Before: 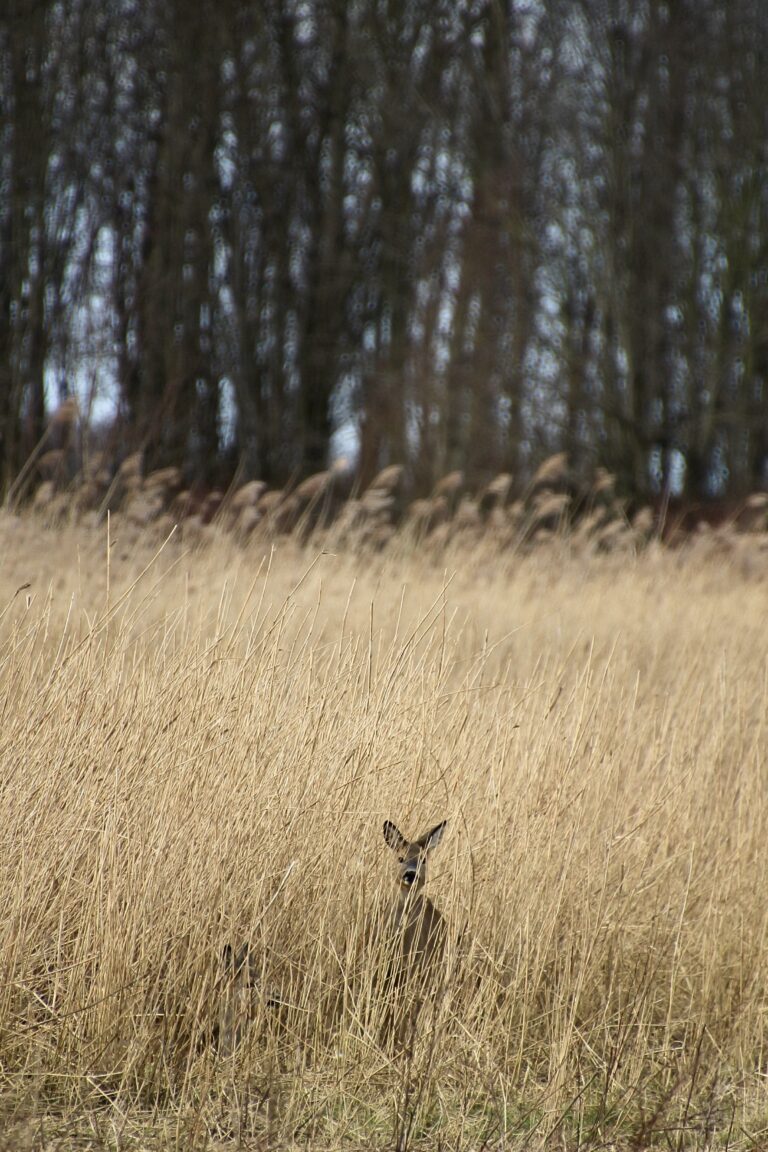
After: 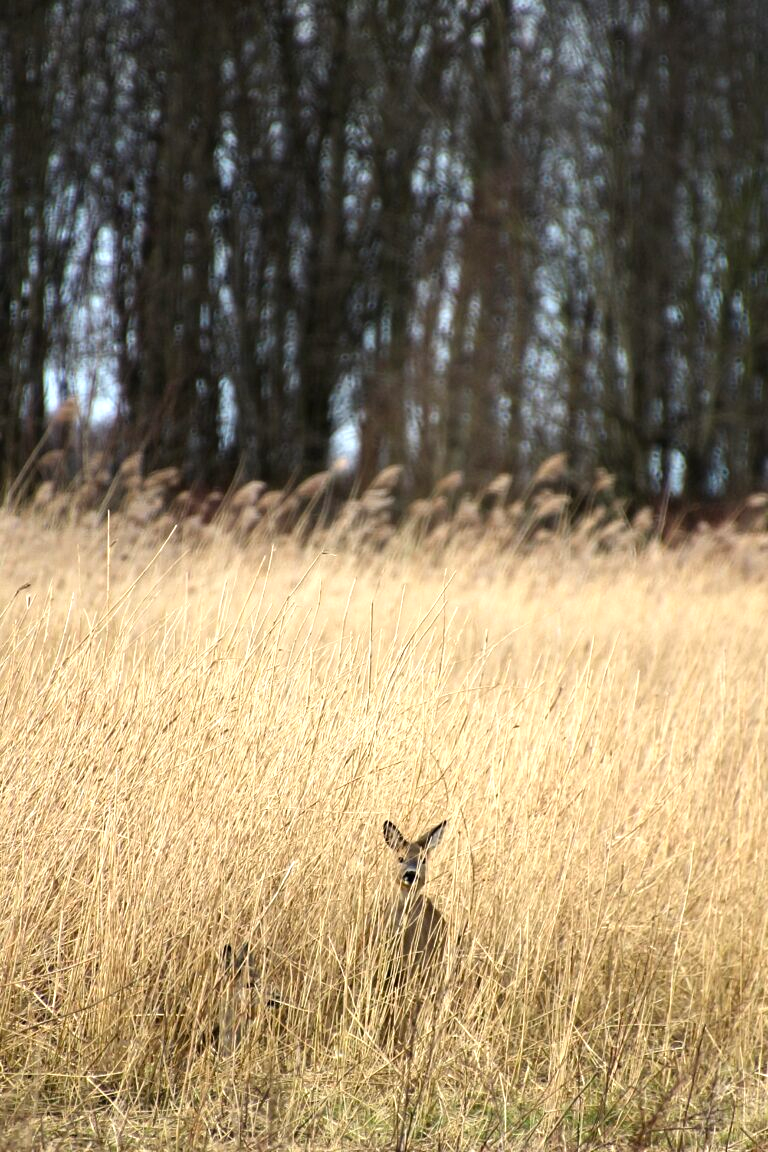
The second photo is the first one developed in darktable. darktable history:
tone equalizer: -8 EV -0.715 EV, -7 EV -0.724 EV, -6 EV -0.604 EV, -5 EV -0.364 EV, -3 EV 0.398 EV, -2 EV 0.6 EV, -1 EV 0.695 EV, +0 EV 0.769 EV
